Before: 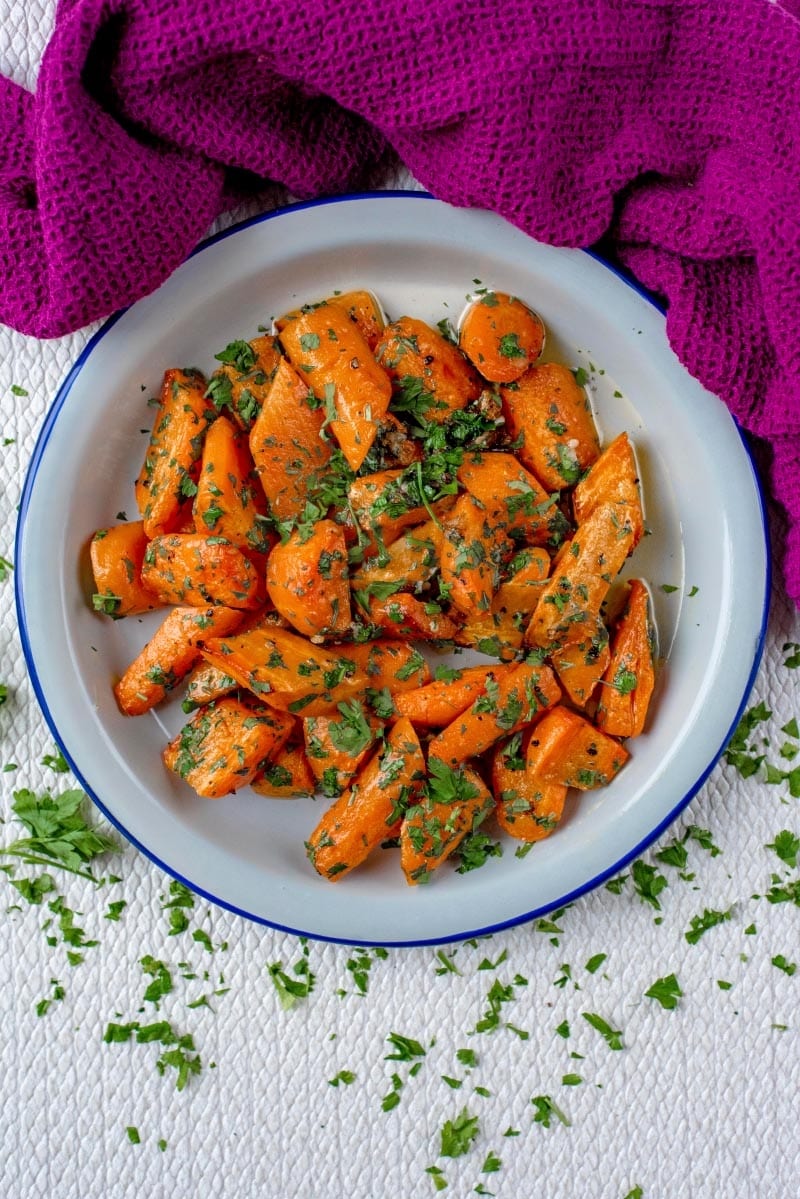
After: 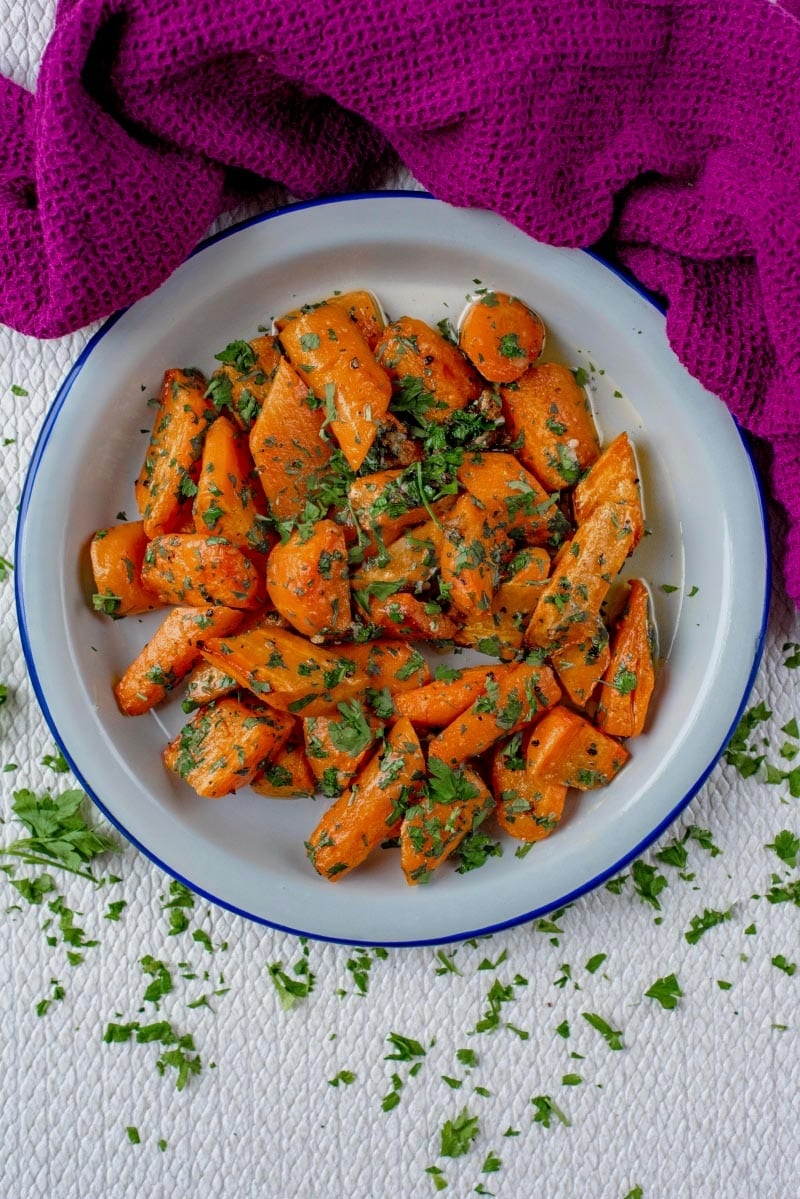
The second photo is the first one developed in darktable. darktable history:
exposure: exposure -0.214 EV, compensate highlight preservation false
